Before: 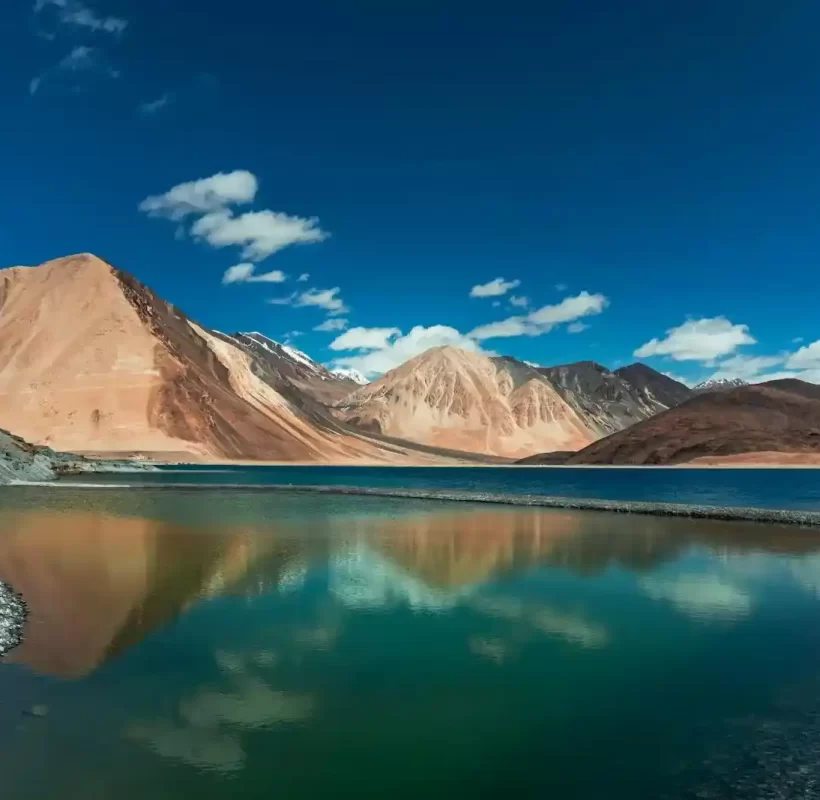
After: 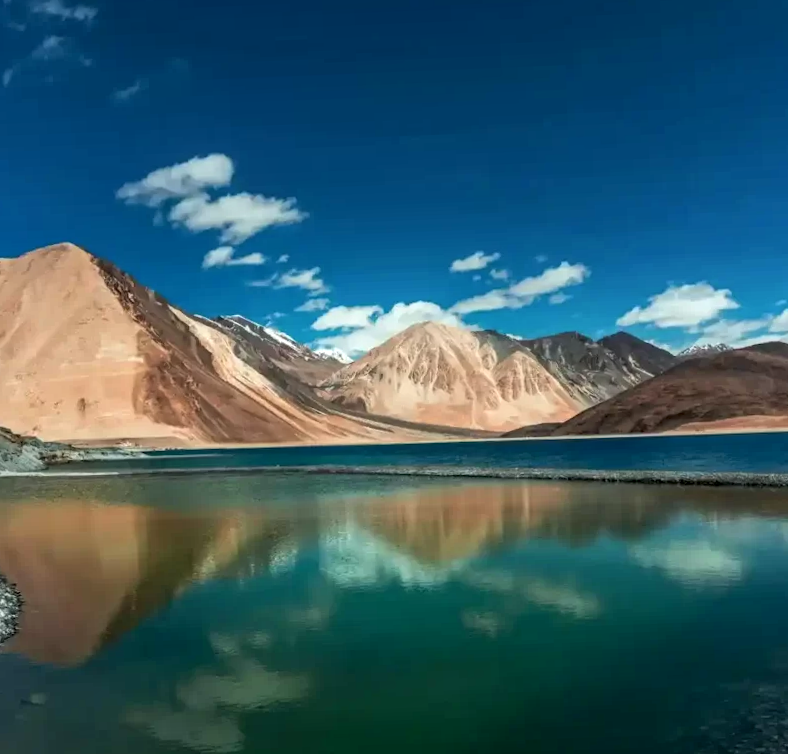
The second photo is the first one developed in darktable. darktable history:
local contrast: detail 130%
rotate and perspective: rotation -2.12°, lens shift (vertical) 0.009, lens shift (horizontal) -0.008, automatic cropping original format, crop left 0.036, crop right 0.964, crop top 0.05, crop bottom 0.959
